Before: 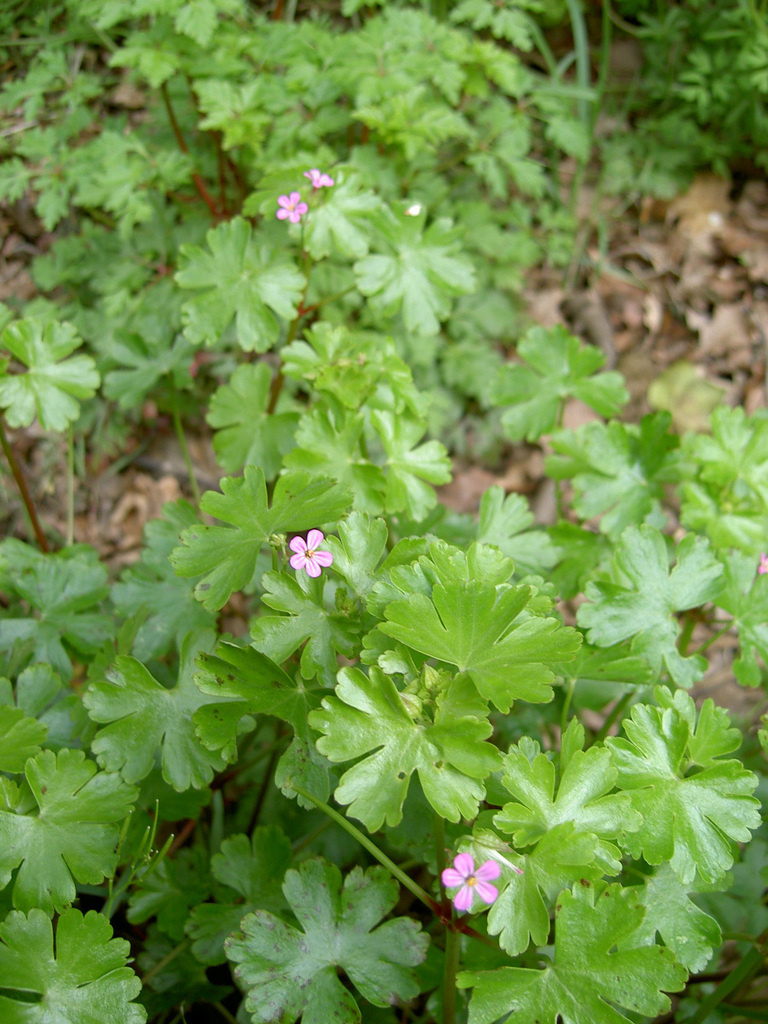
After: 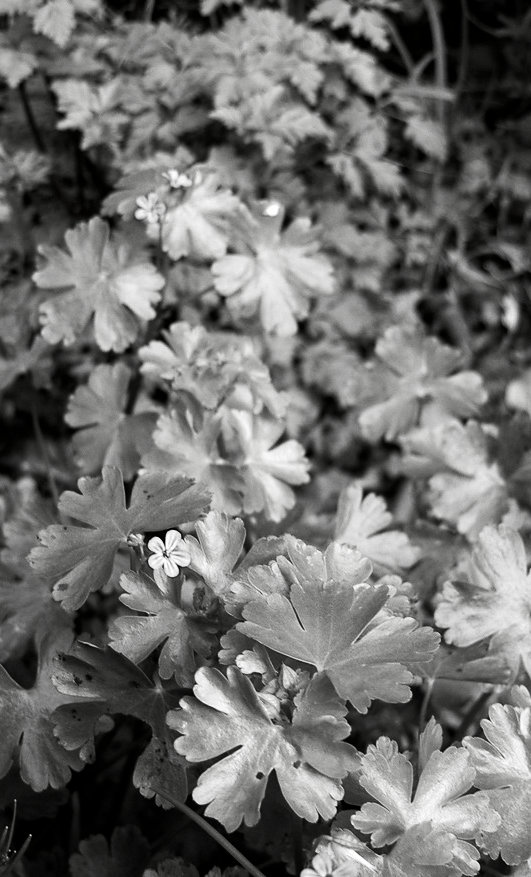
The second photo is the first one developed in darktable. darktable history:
contrast brightness saturation: contrast 0.017, brightness -0.988, saturation -0.991
crop: left 18.526%, right 12.228%, bottom 14.341%
levels: levels [0, 0.492, 0.984]
base curve: curves: ch0 [(0, 0) (0.04, 0.03) (0.133, 0.232) (0.448, 0.748) (0.843, 0.968) (1, 1)], preserve colors none
